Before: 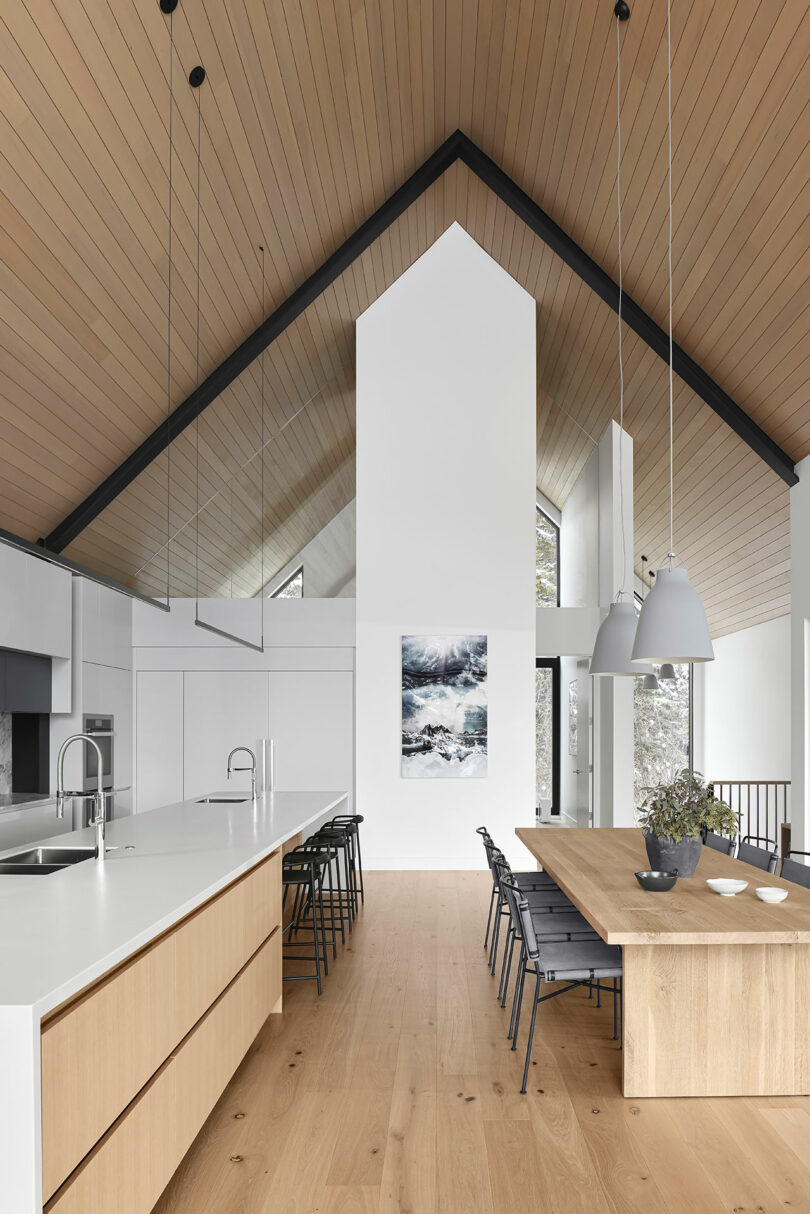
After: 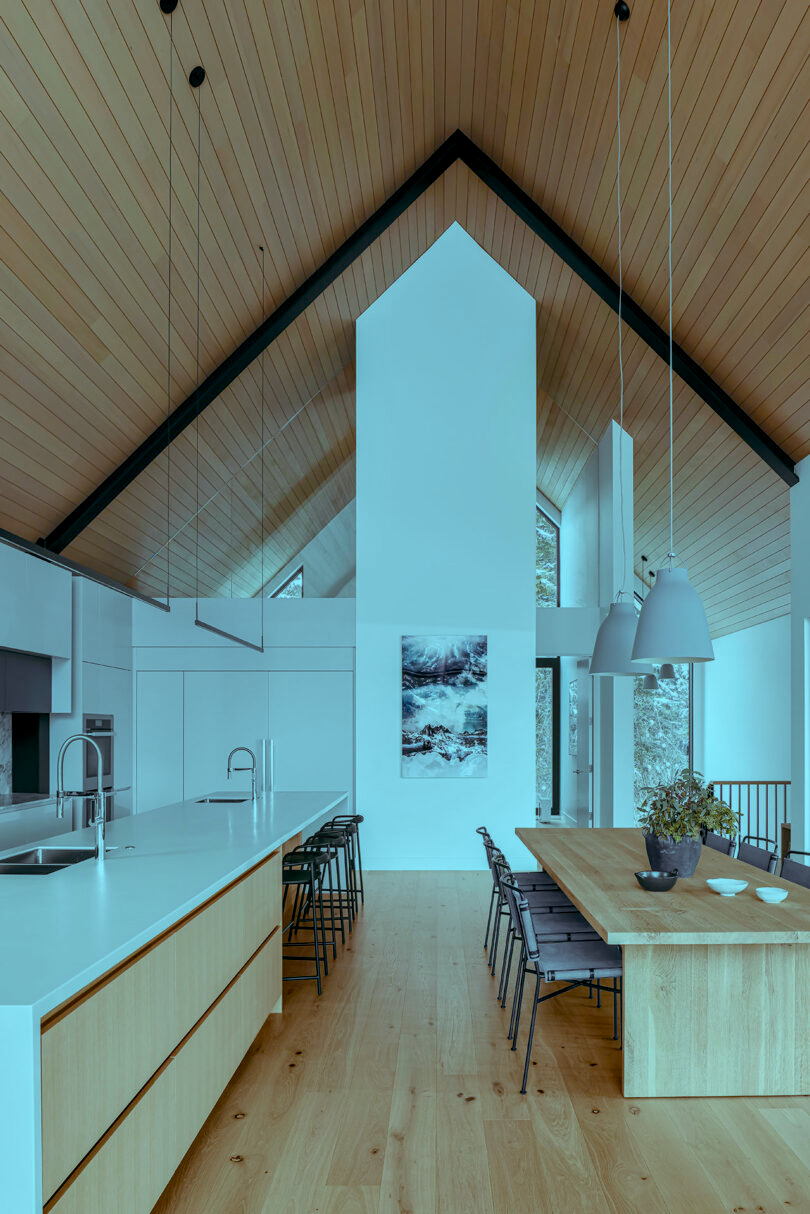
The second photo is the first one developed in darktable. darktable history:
color balance rgb: shadows lift › luminance -7.7%, shadows lift › chroma 2.13%, shadows lift › hue 165.27°, power › luminance -7.77%, power › chroma 1.34%, power › hue 330.55°, highlights gain › luminance -33.33%, highlights gain › chroma 5.68%, highlights gain › hue 217.2°, global offset › luminance -0.33%, global offset › chroma 0.11%, global offset › hue 165.27°, perceptual saturation grading › global saturation 27.72%, perceptual saturation grading › highlights -25%, perceptual saturation grading › mid-tones 25%, perceptual saturation grading › shadows 50%
white balance: red 0.98, blue 1.034
local contrast: highlights 0%, shadows 0%, detail 133%
